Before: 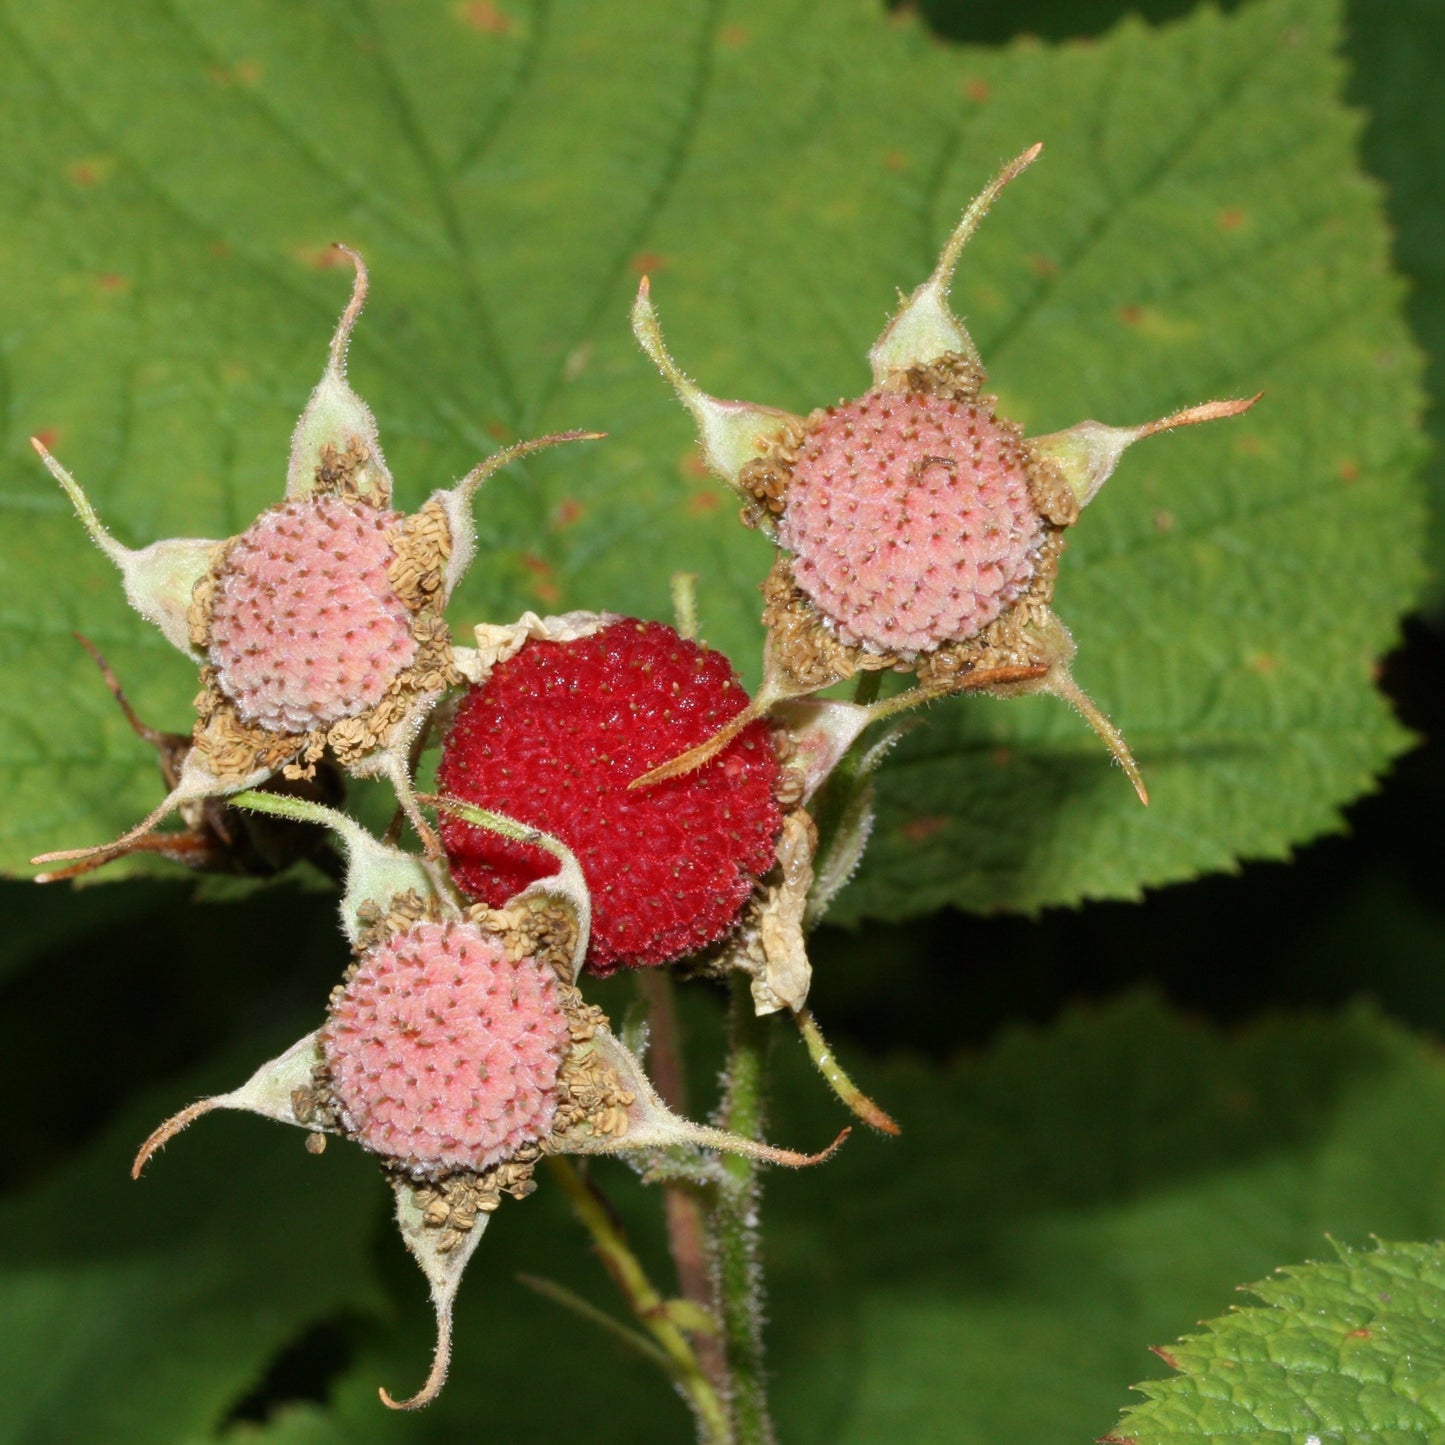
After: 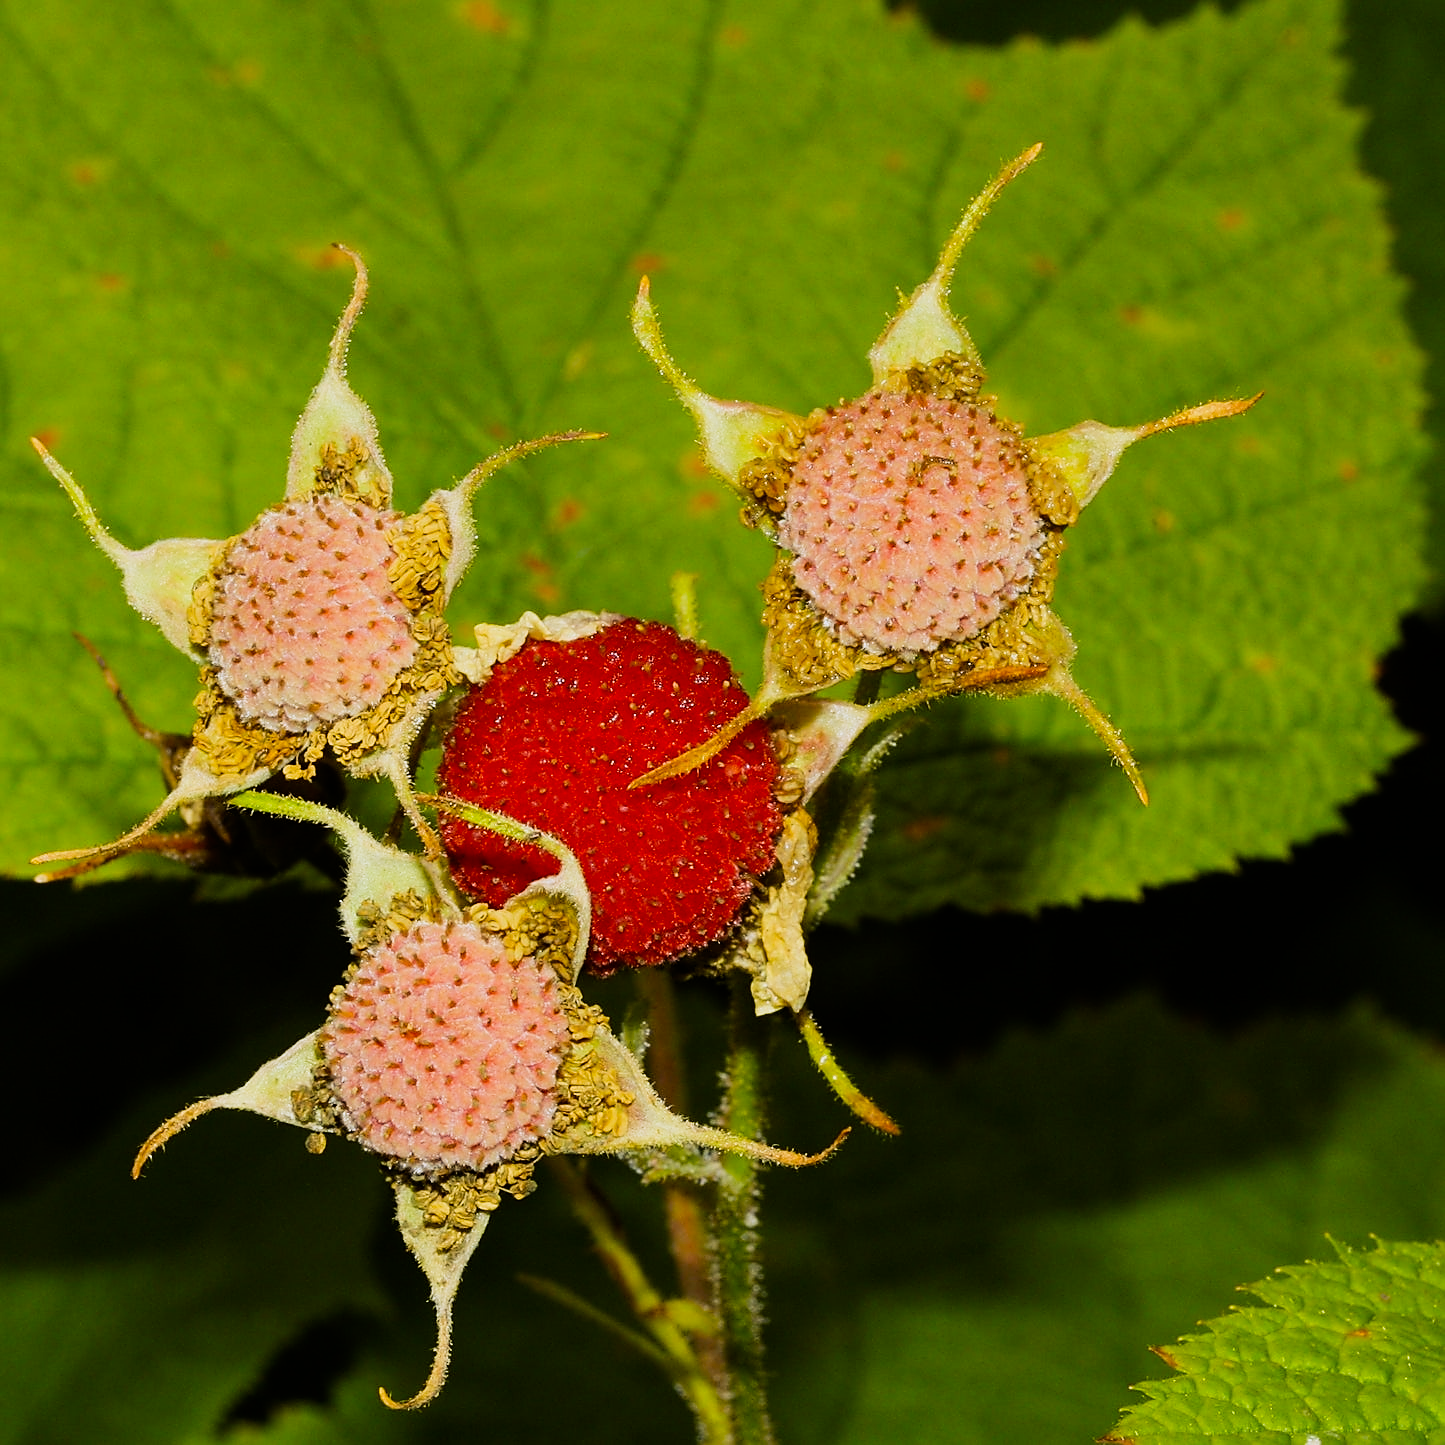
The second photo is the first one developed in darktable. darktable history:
rgb curve: curves: ch2 [(0, 0) (0.567, 0.512) (1, 1)], mode RGB, independent channels
filmic rgb: black relative exposure -7.5 EV, white relative exposure 5 EV, hardness 3.31, contrast 1.3, contrast in shadows safe
color contrast: green-magenta contrast 1.12, blue-yellow contrast 1.95, unbound 0
sharpen: radius 1.4, amount 1.25, threshold 0.7
